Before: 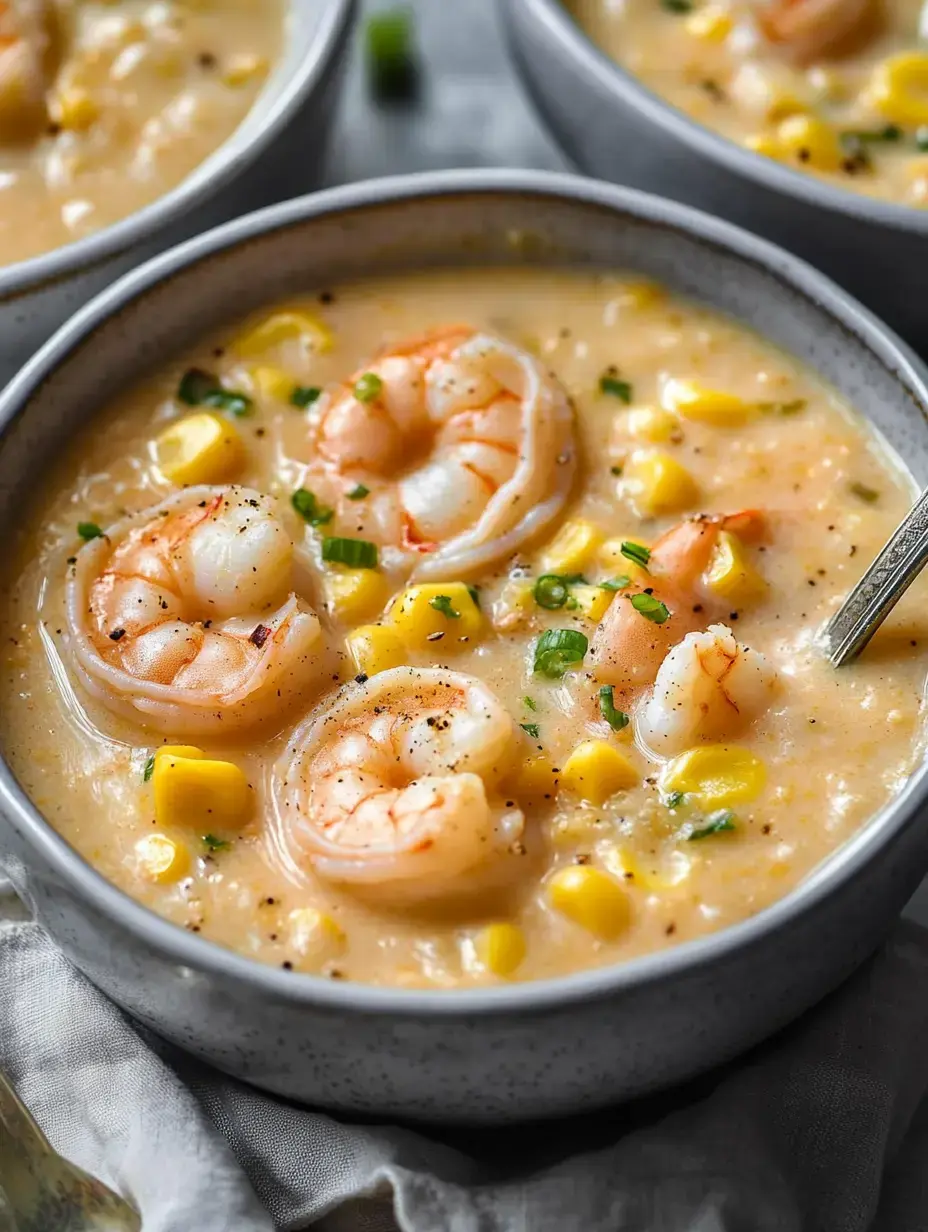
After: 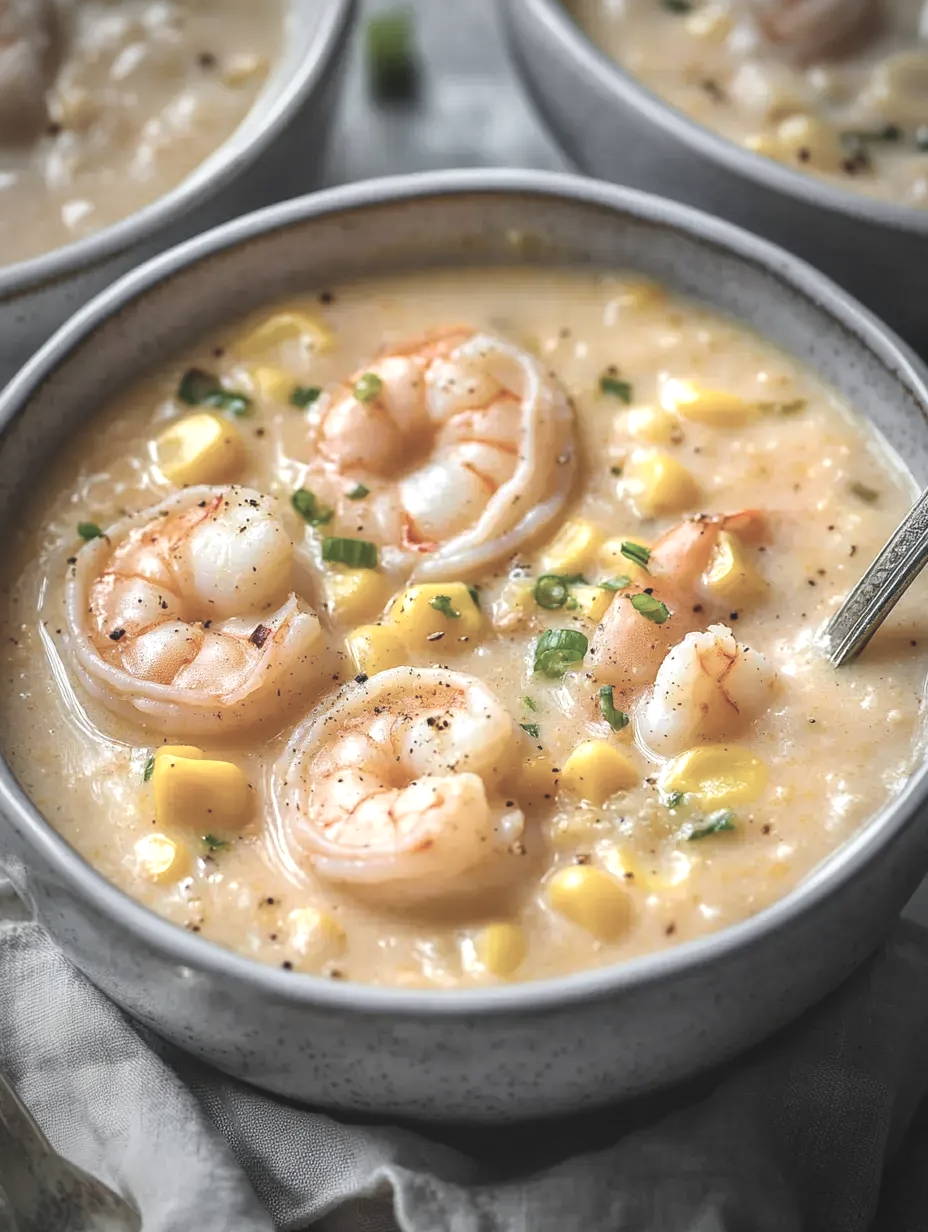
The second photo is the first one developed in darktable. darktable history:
tone equalizer: -8 EV -0.71 EV, -7 EV -0.691 EV, -6 EV -0.63 EV, -5 EV -0.374 EV, -3 EV 0.369 EV, -2 EV 0.6 EV, -1 EV 0.68 EV, +0 EV 0.747 EV, smoothing diameter 24.79%, edges refinement/feathering 6.97, preserve details guided filter
contrast brightness saturation: contrast -0.245, saturation -0.443
local contrast: highlights 103%, shadows 98%, detail 120%, midtone range 0.2
vignetting: automatic ratio true, unbound false
